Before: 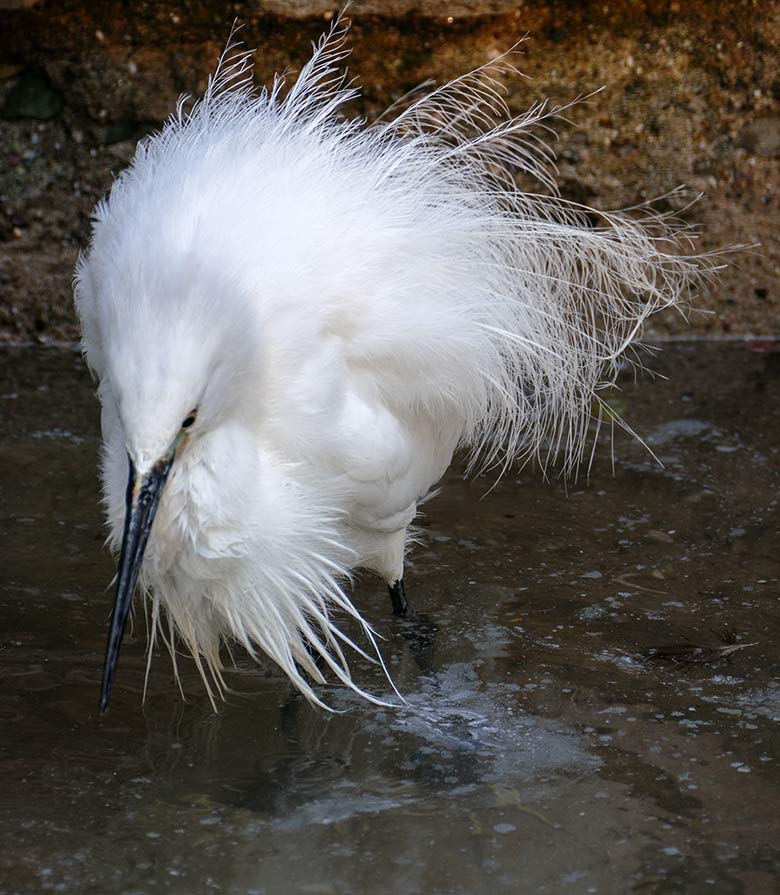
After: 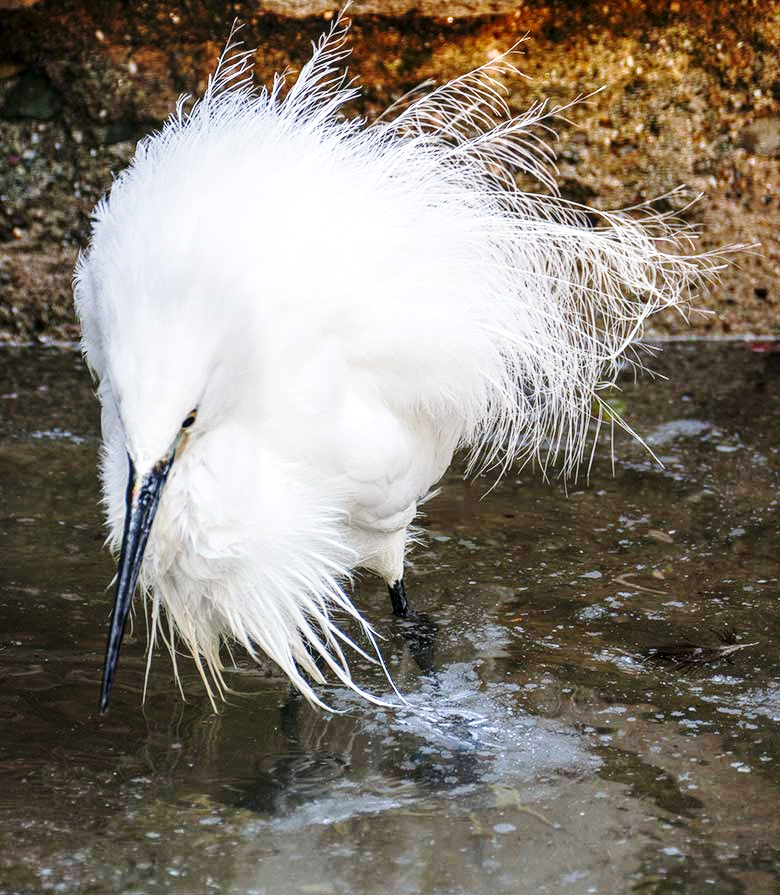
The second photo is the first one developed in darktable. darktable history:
local contrast: on, module defaults
exposure: exposure 0.564 EV, compensate highlight preservation false
base curve: curves: ch0 [(0, 0) (0.028, 0.03) (0.121, 0.232) (0.46, 0.748) (0.859, 0.968) (1, 1)], preserve colors none
